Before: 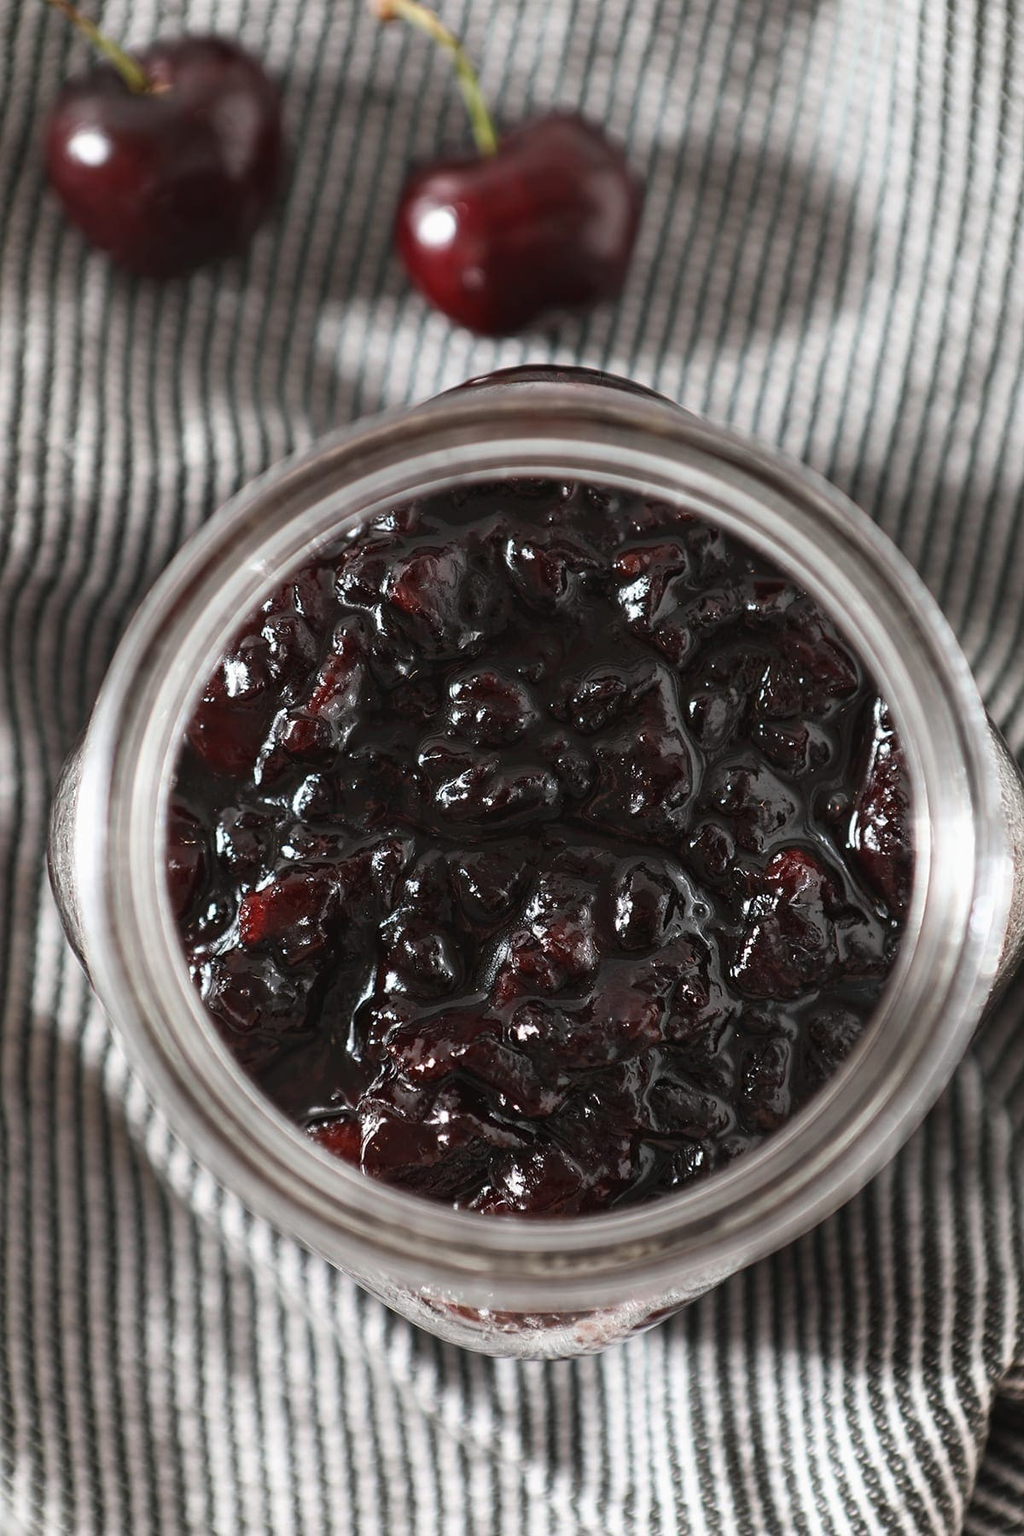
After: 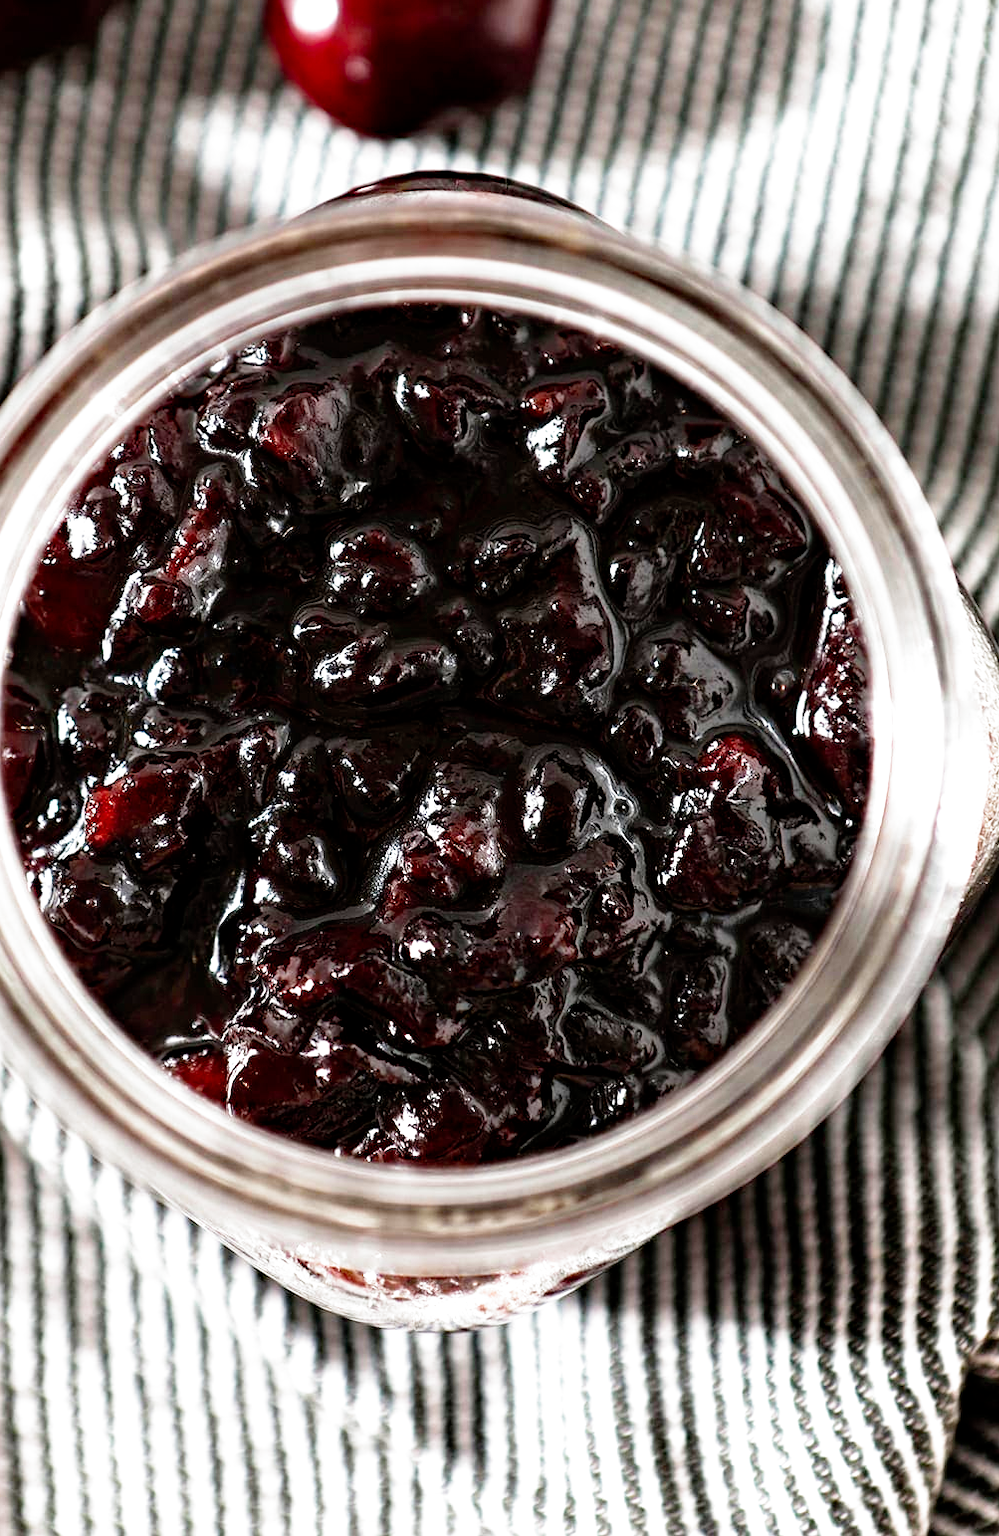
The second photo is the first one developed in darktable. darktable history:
crop: left 16.315%, top 14.246%
haze removal: compatibility mode true, adaptive false
filmic rgb: middle gray luminance 8.8%, black relative exposure -6.3 EV, white relative exposure 2.7 EV, threshold 6 EV, target black luminance 0%, hardness 4.74, latitude 73.47%, contrast 1.332, shadows ↔ highlights balance 10.13%, add noise in highlights 0, preserve chrominance no, color science v3 (2019), use custom middle-gray values true, iterations of high-quality reconstruction 0, contrast in highlights soft, enable highlight reconstruction true
